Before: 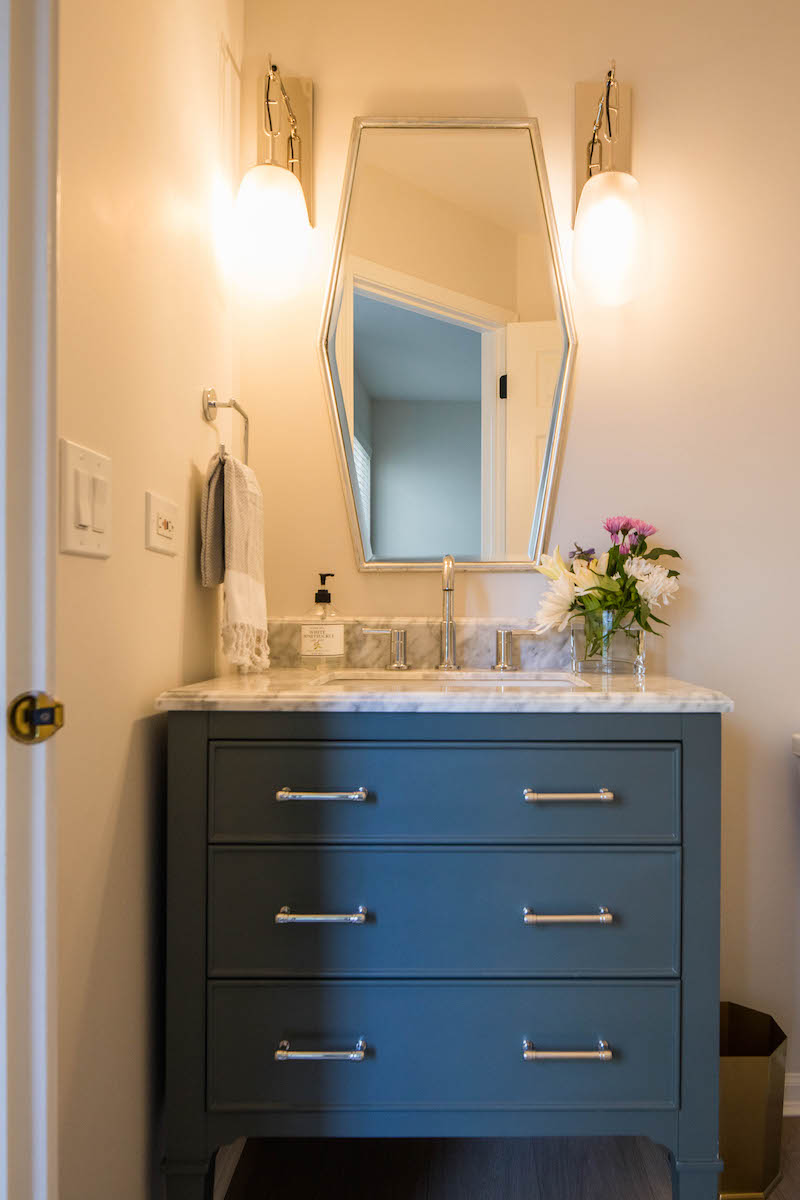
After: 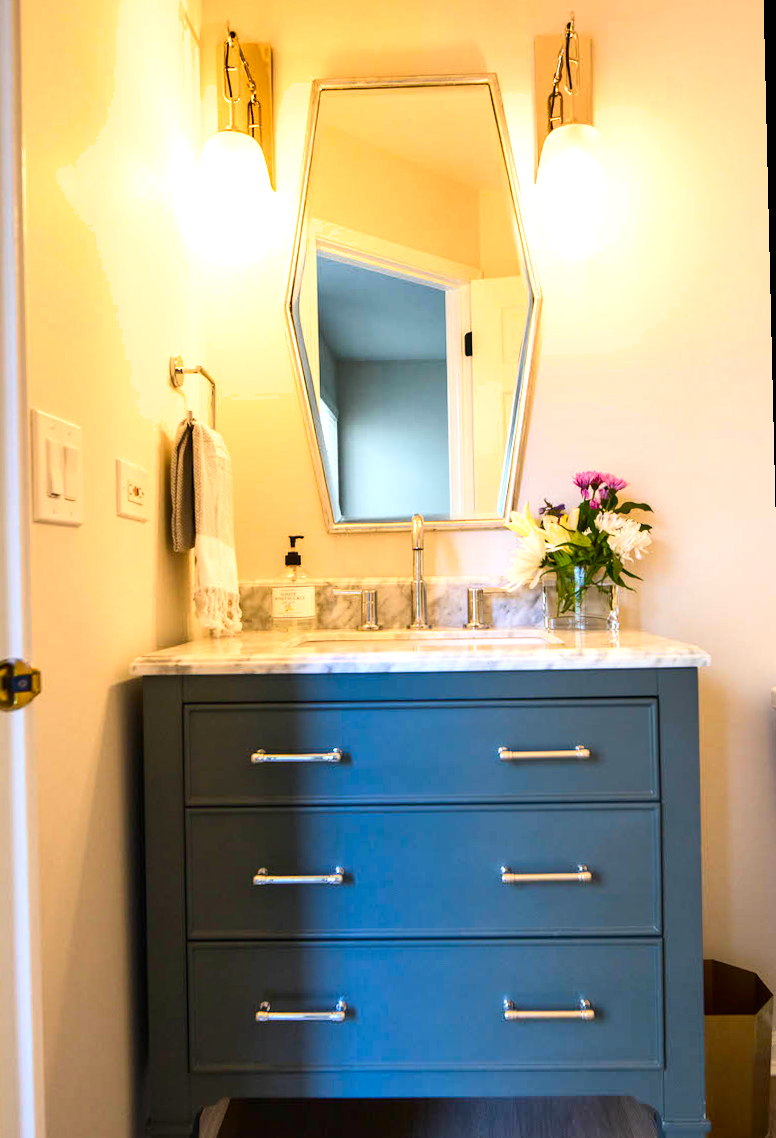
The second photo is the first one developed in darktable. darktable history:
crop and rotate: left 3.238%
exposure: black level correction 0, exposure 0.7 EV, compensate exposure bias true, compensate highlight preservation false
contrast brightness saturation: contrast 0.16, saturation 0.32
shadows and highlights: shadows 49, highlights -41, soften with gaussian
rotate and perspective: rotation -1.32°, lens shift (horizontal) -0.031, crop left 0.015, crop right 0.985, crop top 0.047, crop bottom 0.982
